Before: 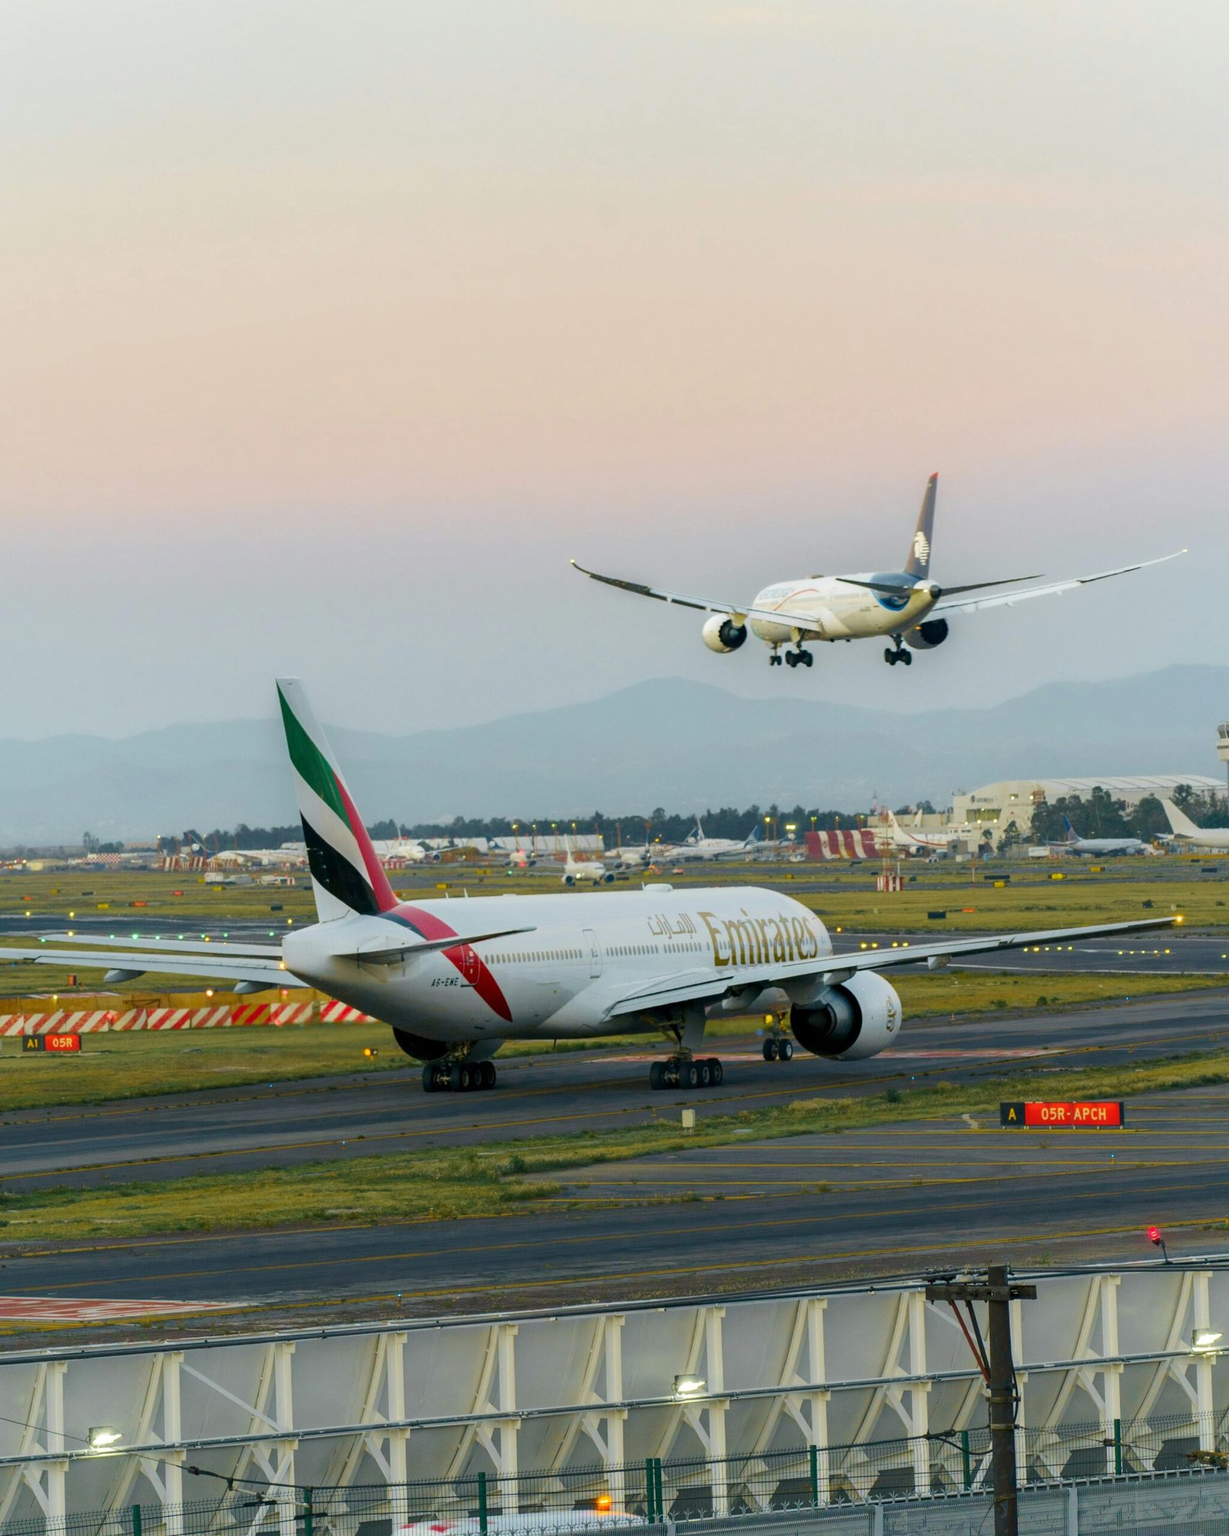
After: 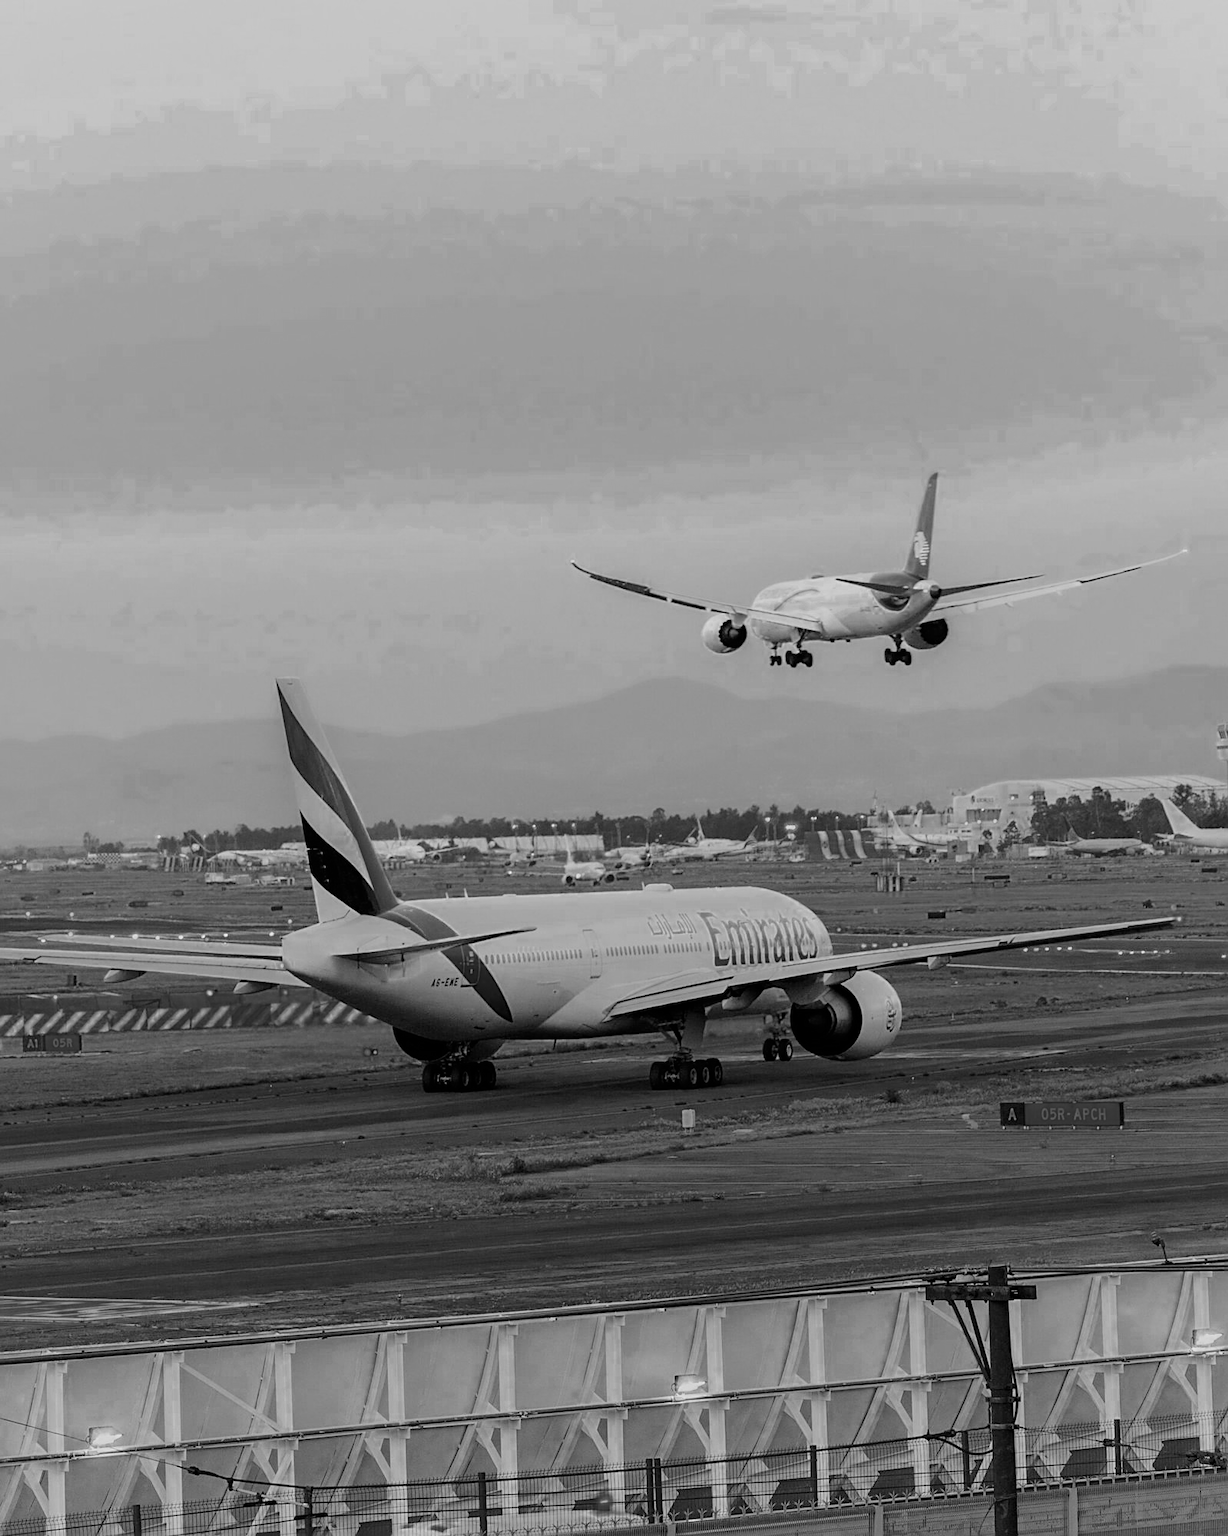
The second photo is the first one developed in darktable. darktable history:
filmic rgb: black relative exposure -7.65 EV, white relative exposure 4.56 EV, hardness 3.61, color science v6 (2022)
sharpen: amount 0.575
color zones: curves: ch0 [(0.002, 0.429) (0.121, 0.212) (0.198, 0.113) (0.276, 0.344) (0.331, 0.541) (0.41, 0.56) (0.482, 0.289) (0.619, 0.227) (0.721, 0.18) (0.821, 0.435) (0.928, 0.555) (1, 0.587)]; ch1 [(0, 0) (0.143, 0) (0.286, 0) (0.429, 0) (0.571, 0) (0.714, 0) (0.857, 0)]
